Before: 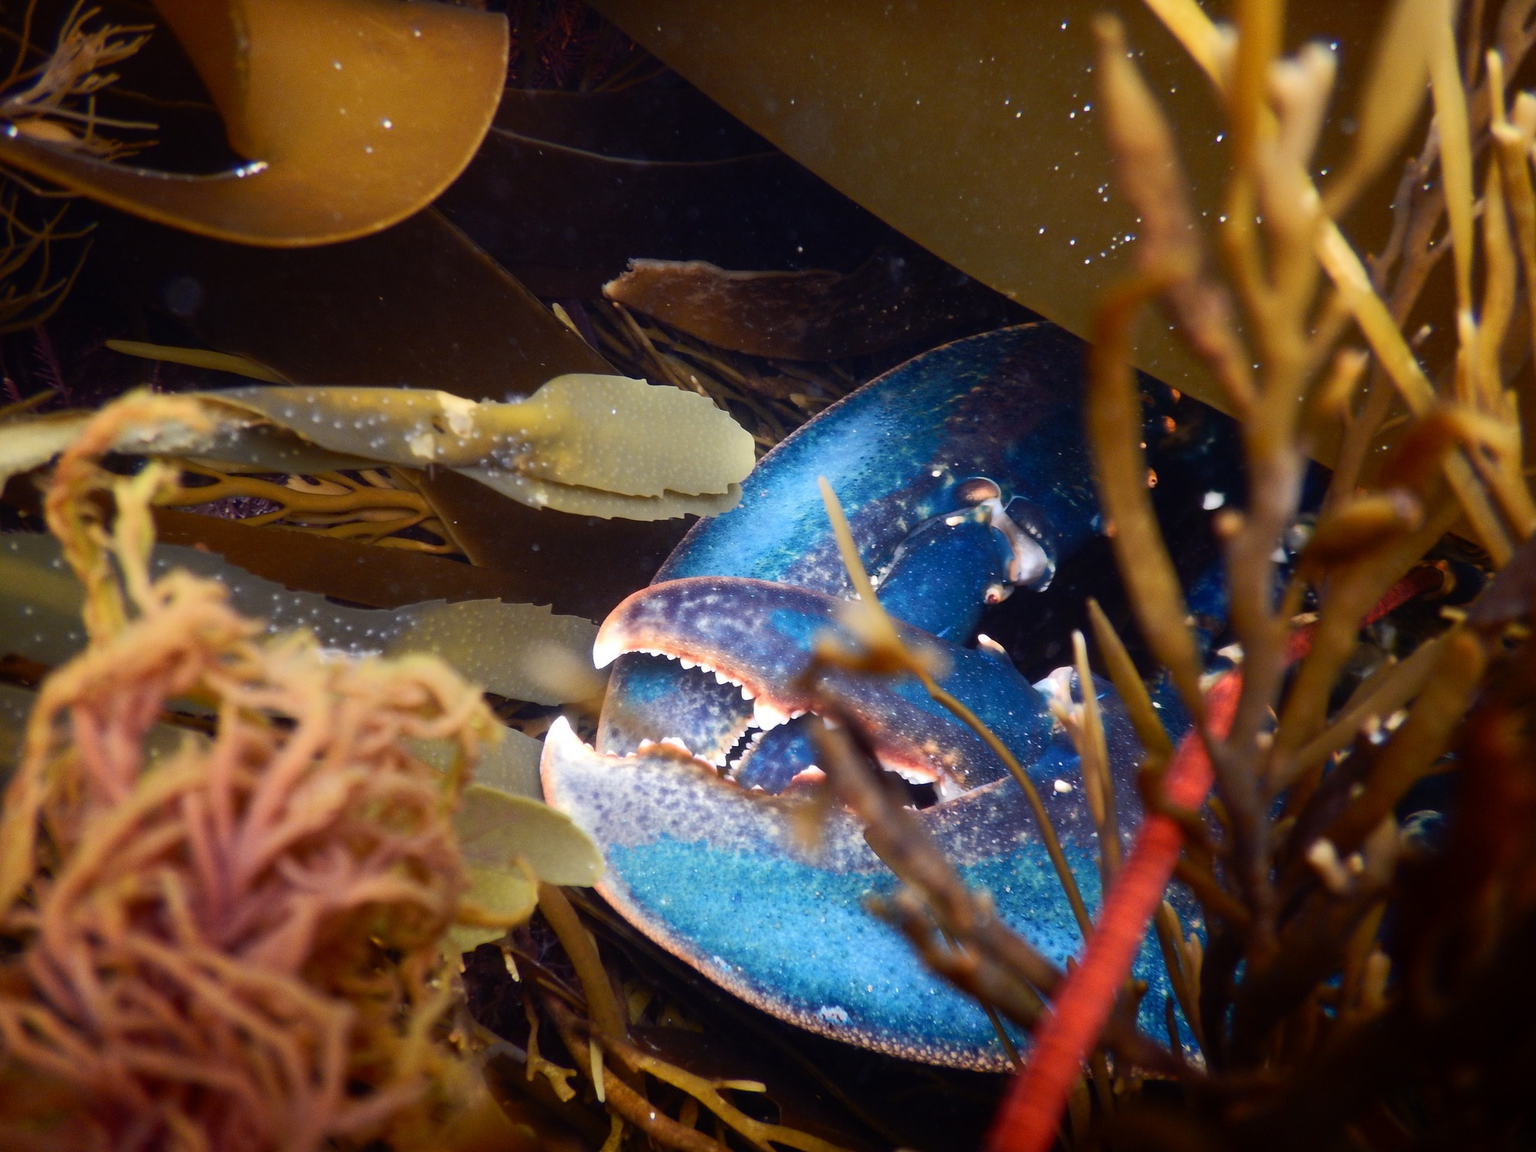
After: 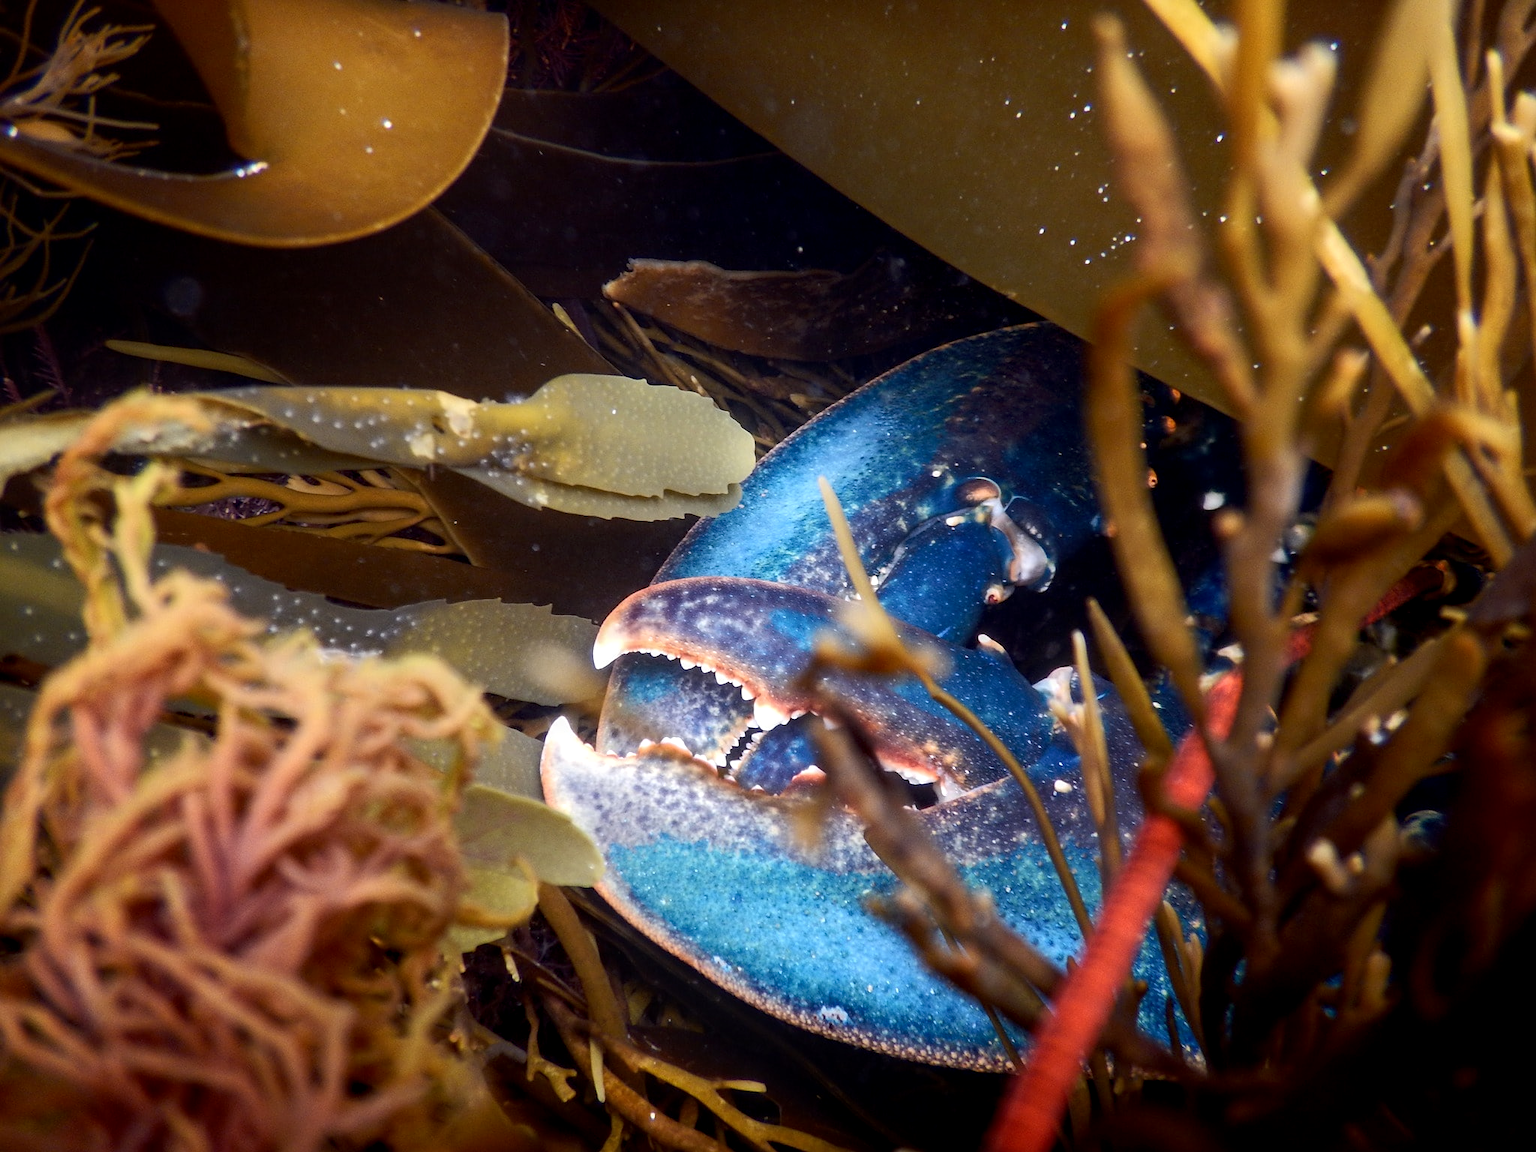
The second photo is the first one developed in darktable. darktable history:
sharpen: amount 0.2
shadows and highlights: shadows -23.08, highlights 46.15, soften with gaussian
local contrast: detail 130%
